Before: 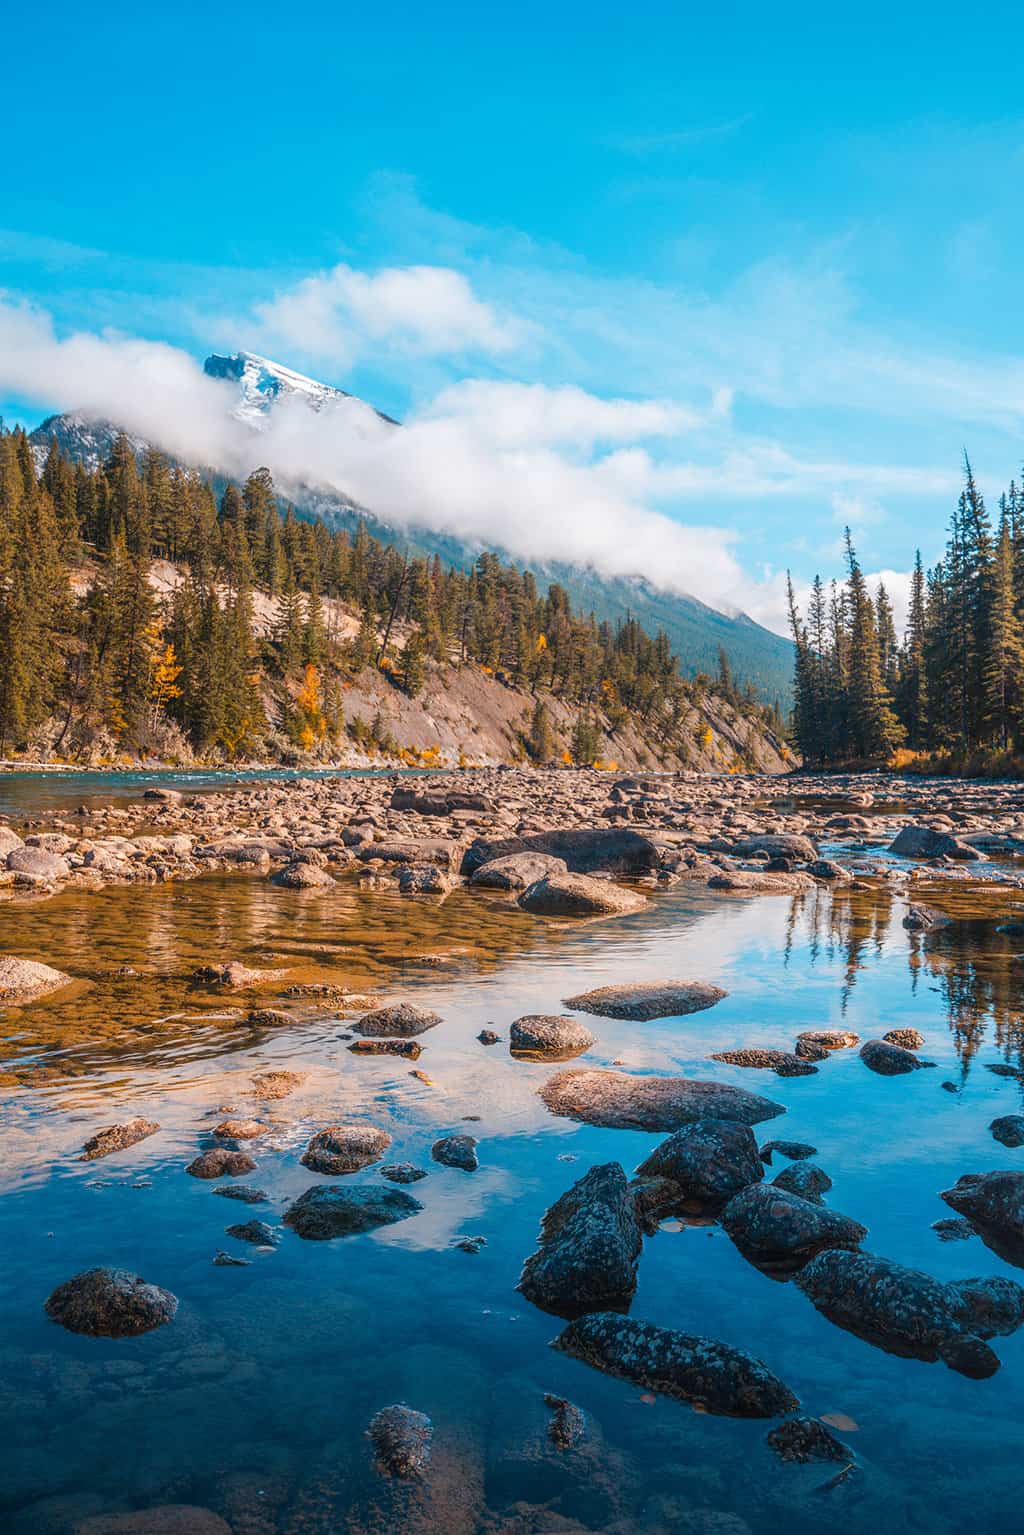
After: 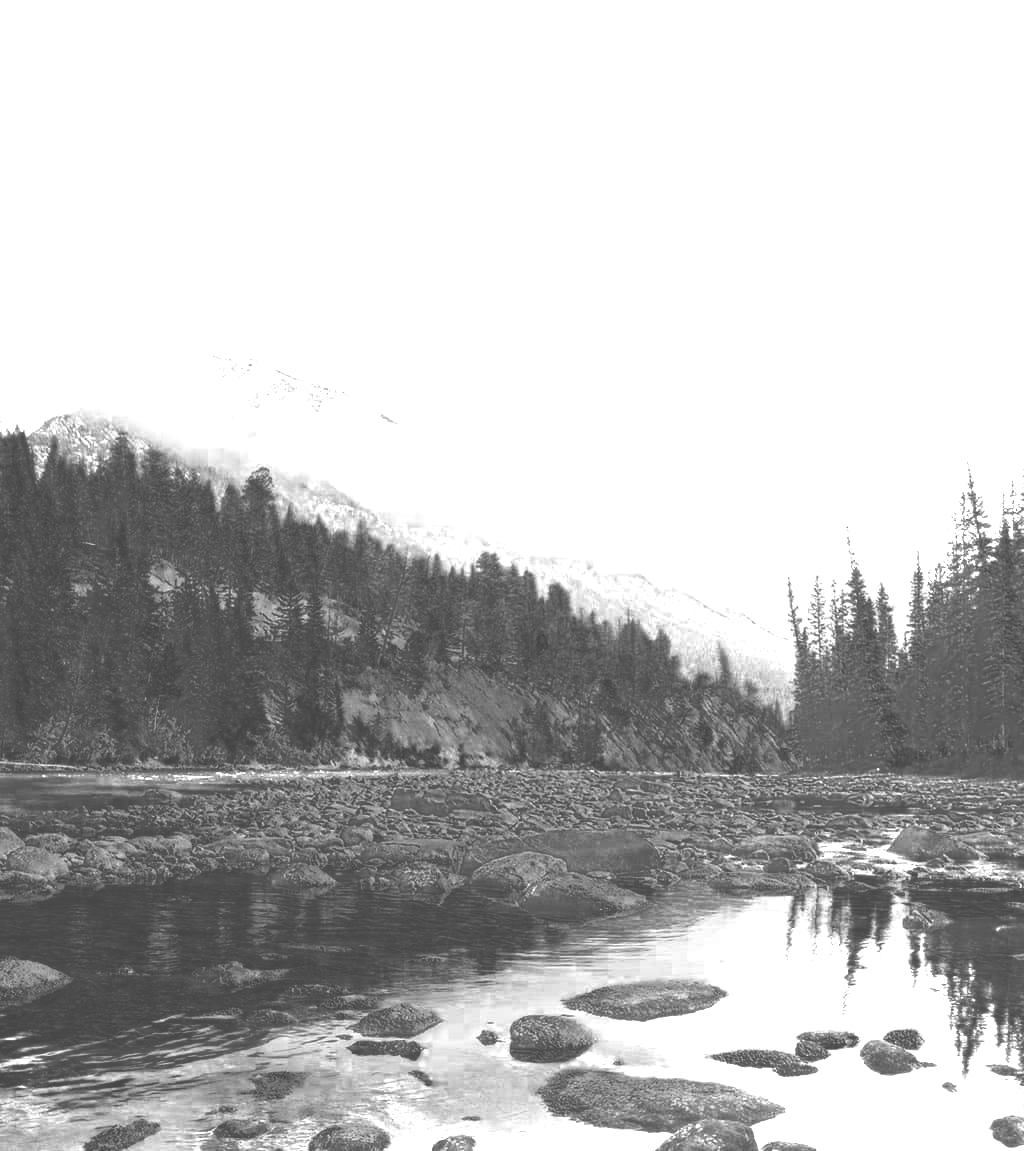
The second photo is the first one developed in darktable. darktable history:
crop: bottom 24.988%
levels: levels [0, 0.476, 0.951]
exposure: black level correction -0.087, compensate highlight preservation false
color zones: curves: ch0 [(0.287, 0.048) (0.493, 0.484) (0.737, 0.816)]; ch1 [(0, 0) (0.143, 0) (0.286, 0) (0.429, 0) (0.571, 0) (0.714, 0) (0.857, 0)]
white balance: red 1.188, blue 1.11
color correction: saturation 1.8
